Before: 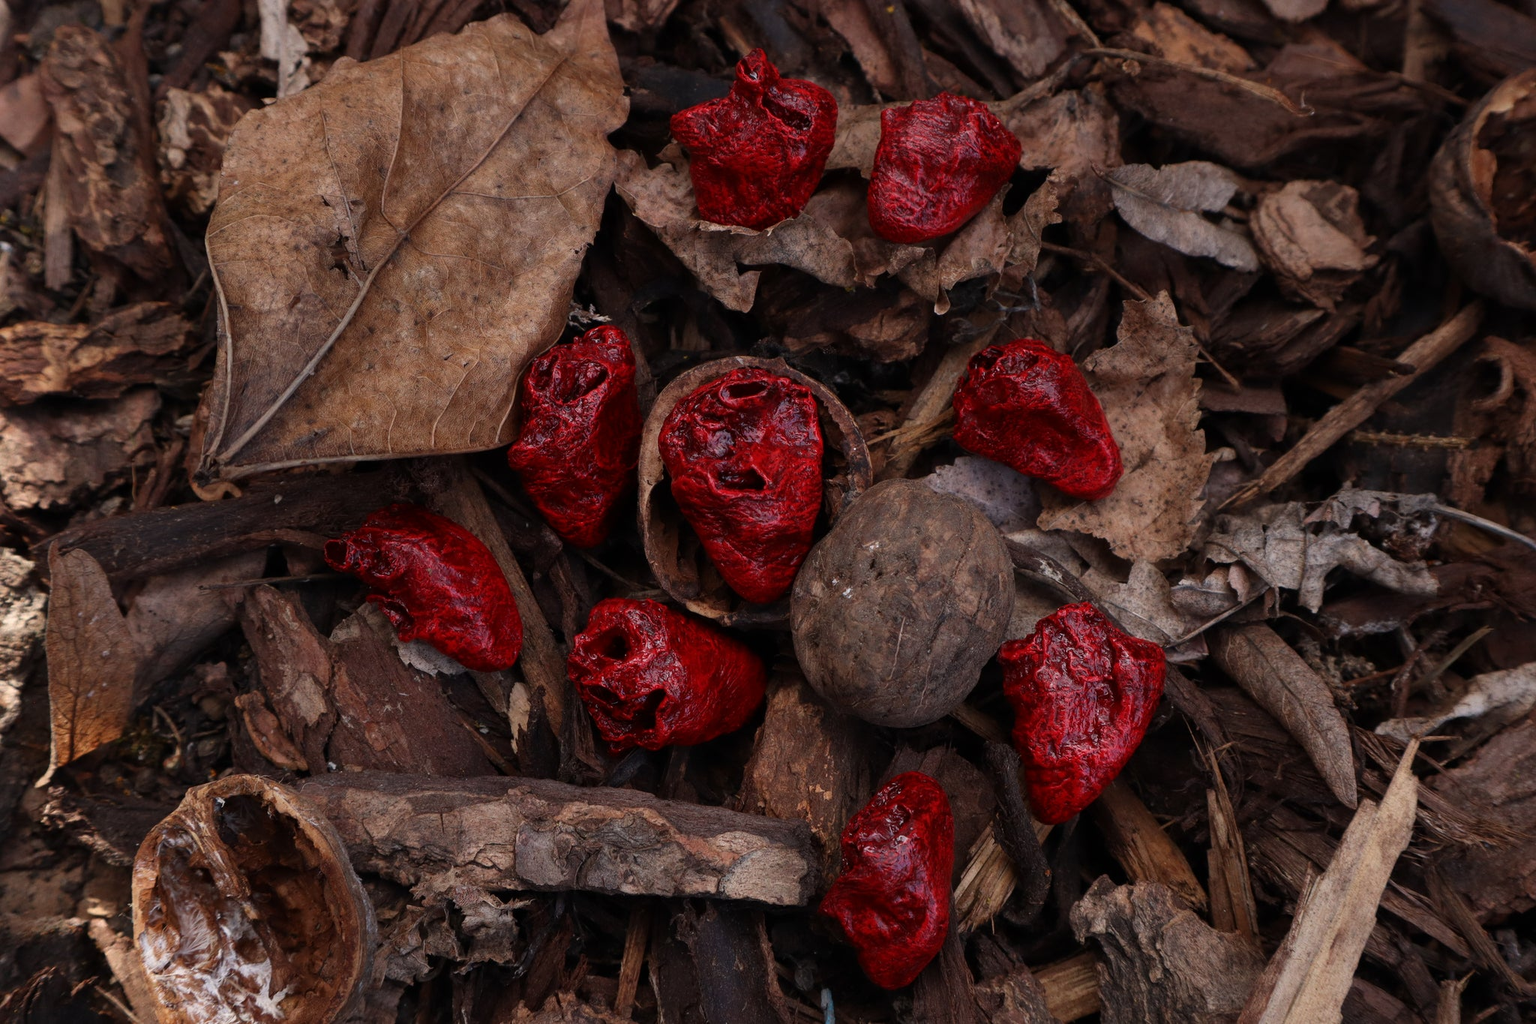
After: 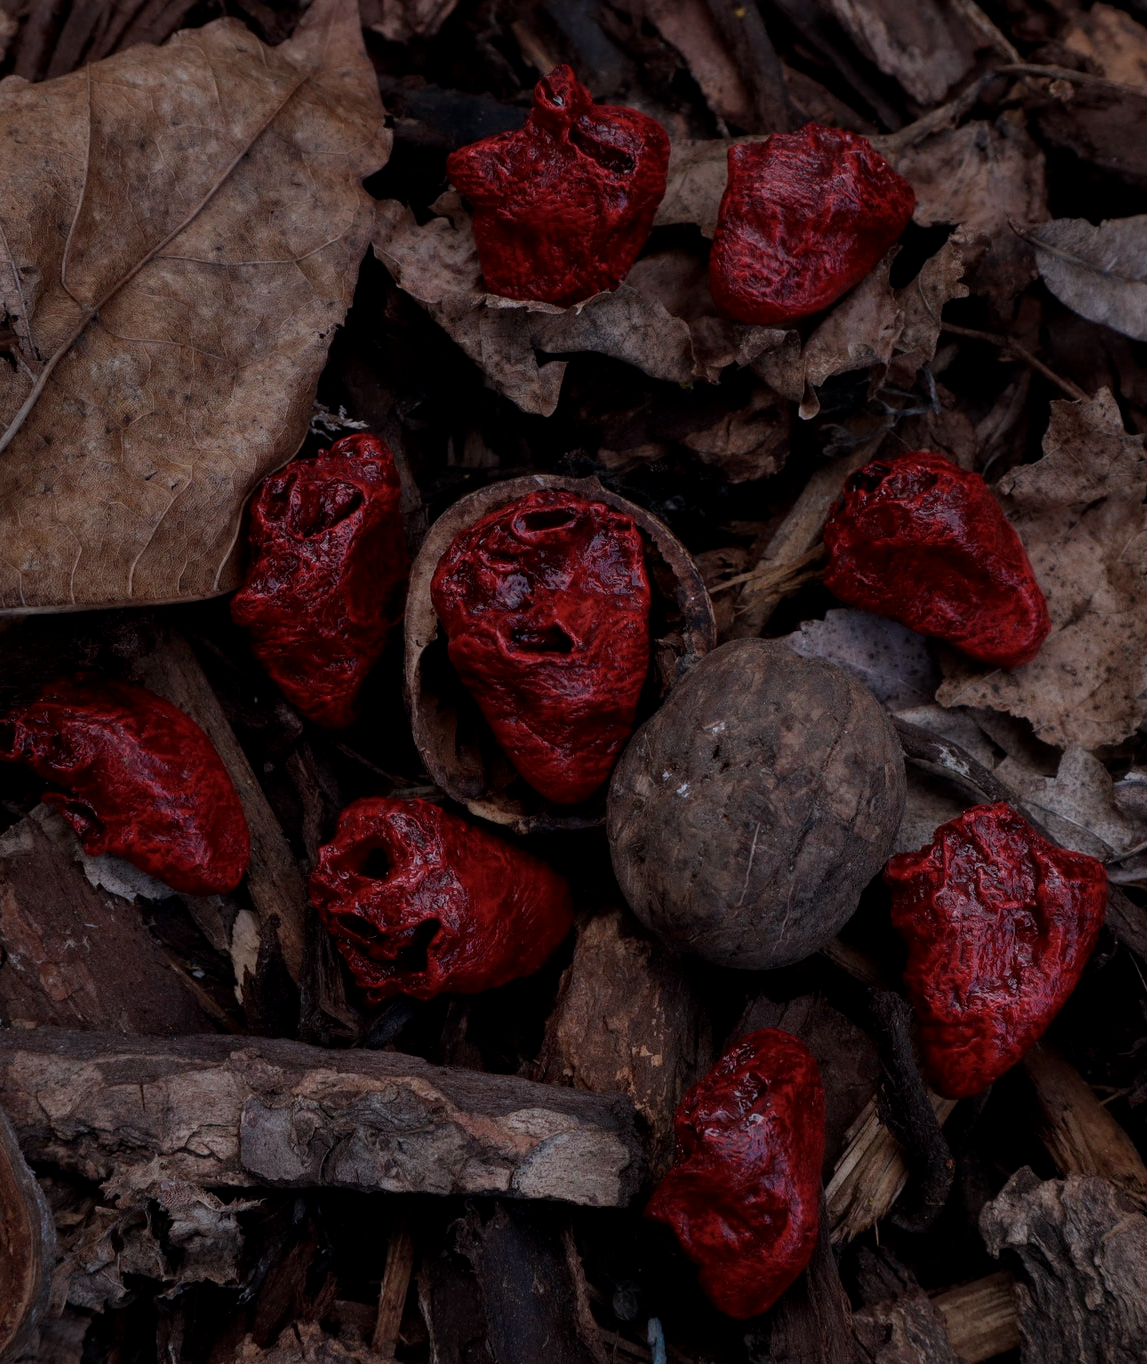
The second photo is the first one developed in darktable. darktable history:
color calibration: x 0.372, y 0.386, temperature 4283.7 K
local contrast: on, module defaults
crop: left 21.857%, right 22.115%, bottom 0.012%
exposure: exposure -1.007 EV, compensate highlight preservation false
